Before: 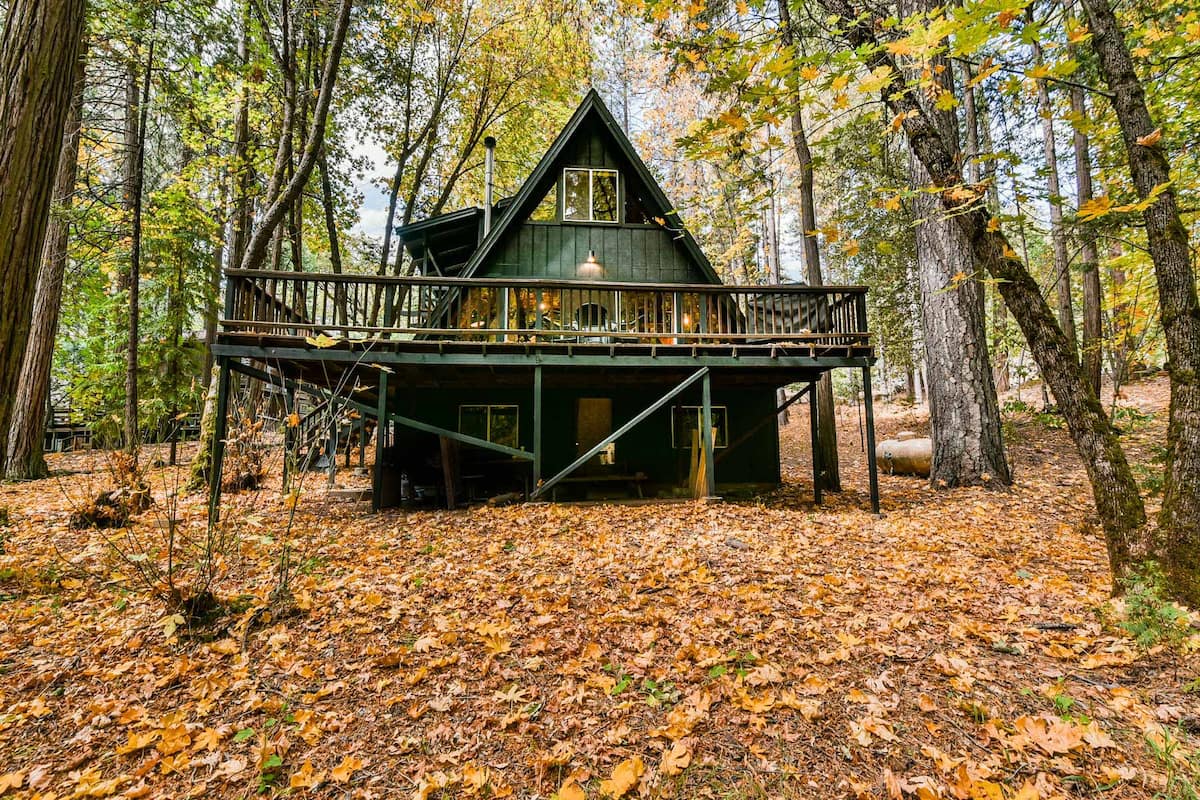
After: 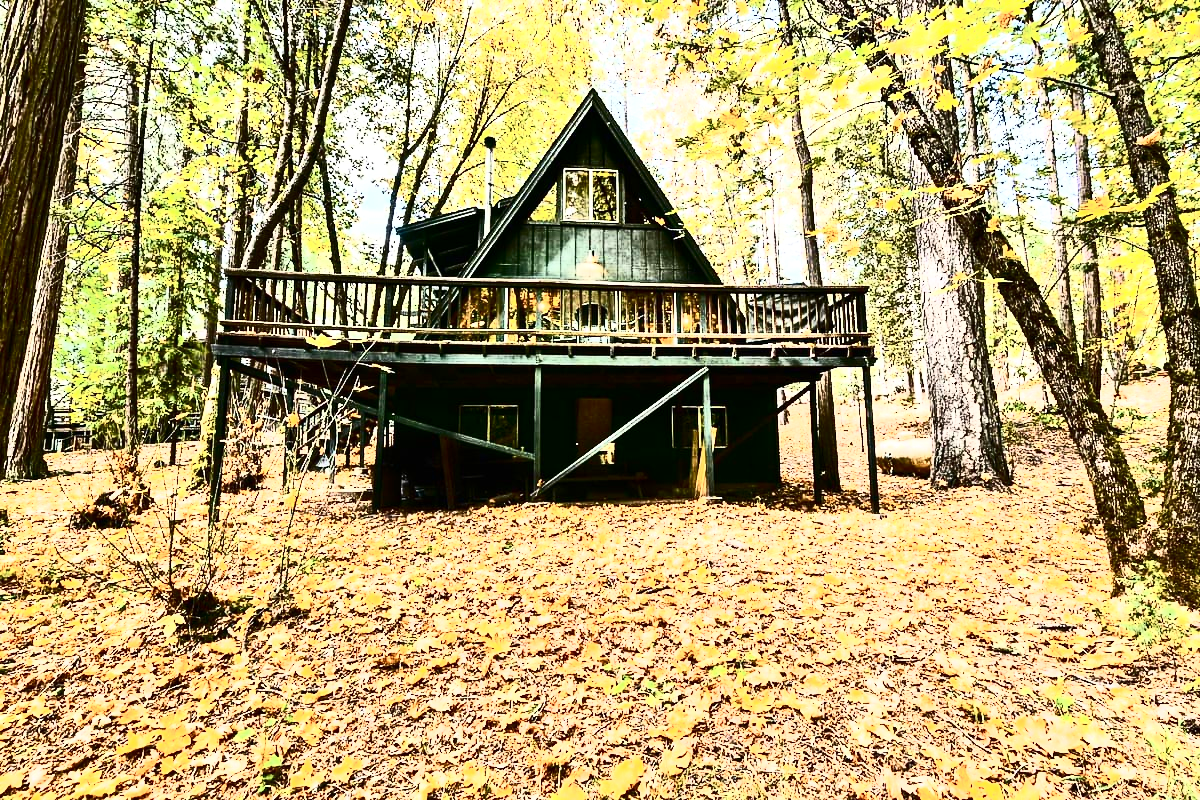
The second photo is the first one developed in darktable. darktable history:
contrast brightness saturation: contrast 0.934, brightness 0.198
exposure: black level correction 0, exposure 0.701 EV, compensate exposure bias true, compensate highlight preservation false
tone equalizer: on, module defaults
